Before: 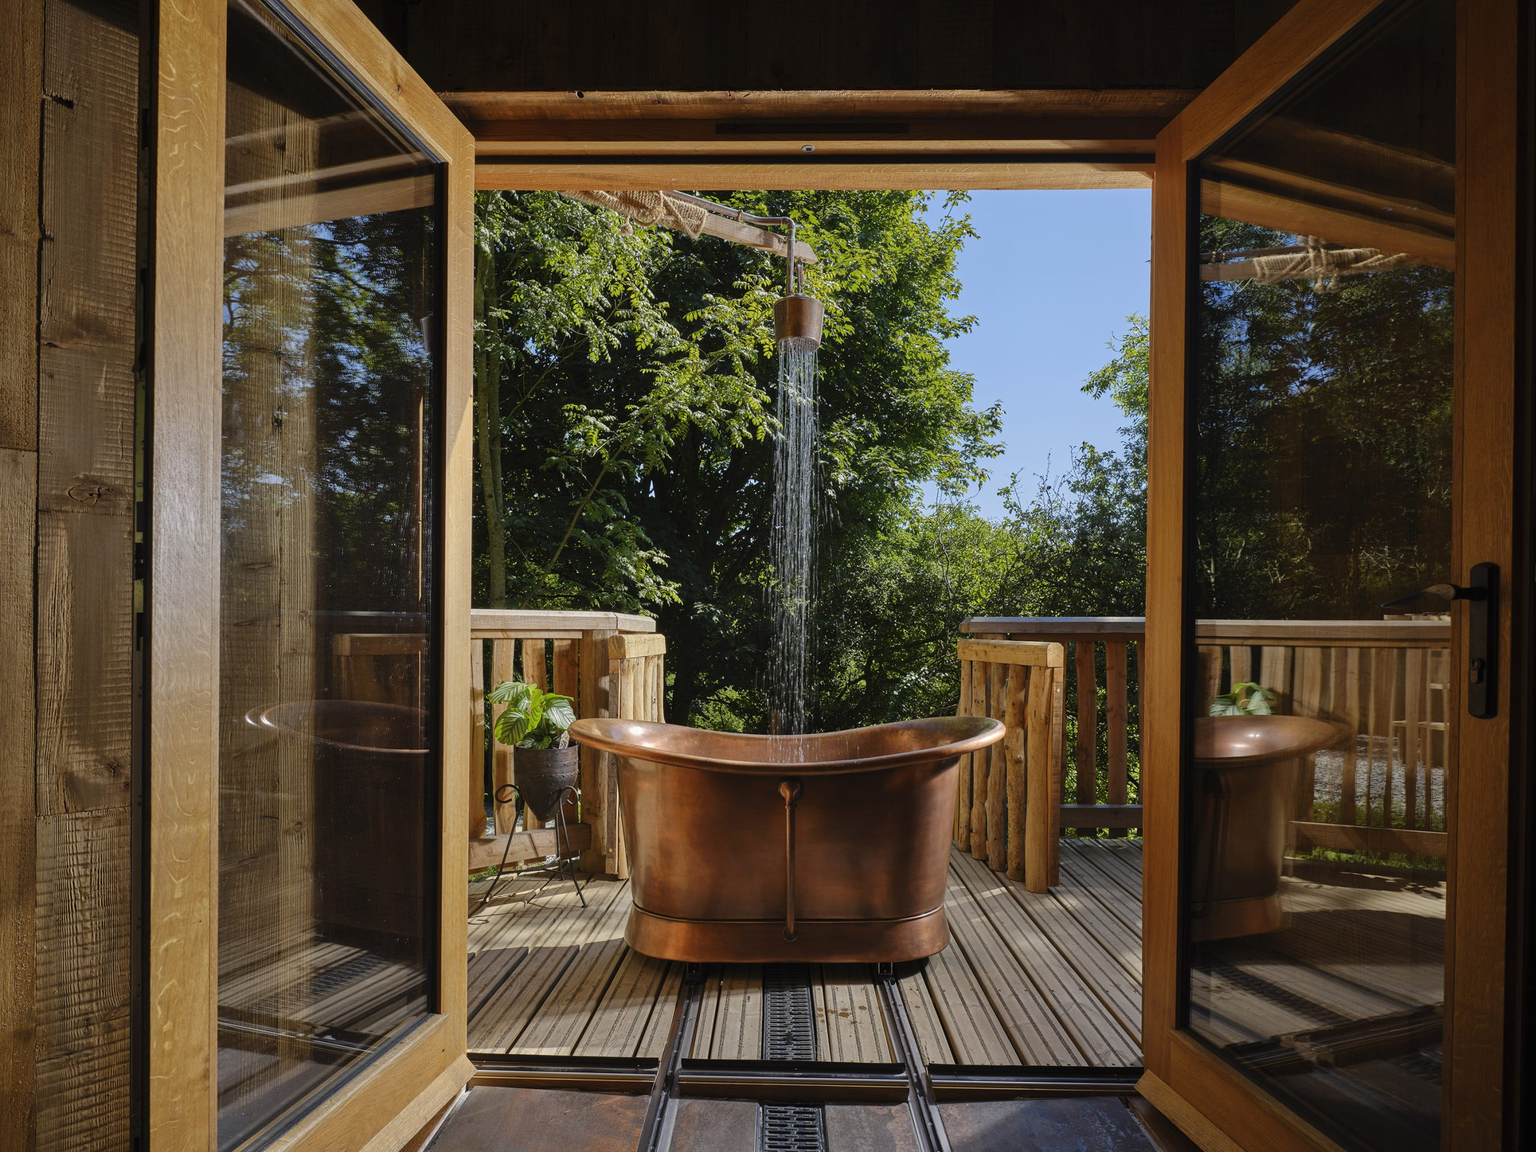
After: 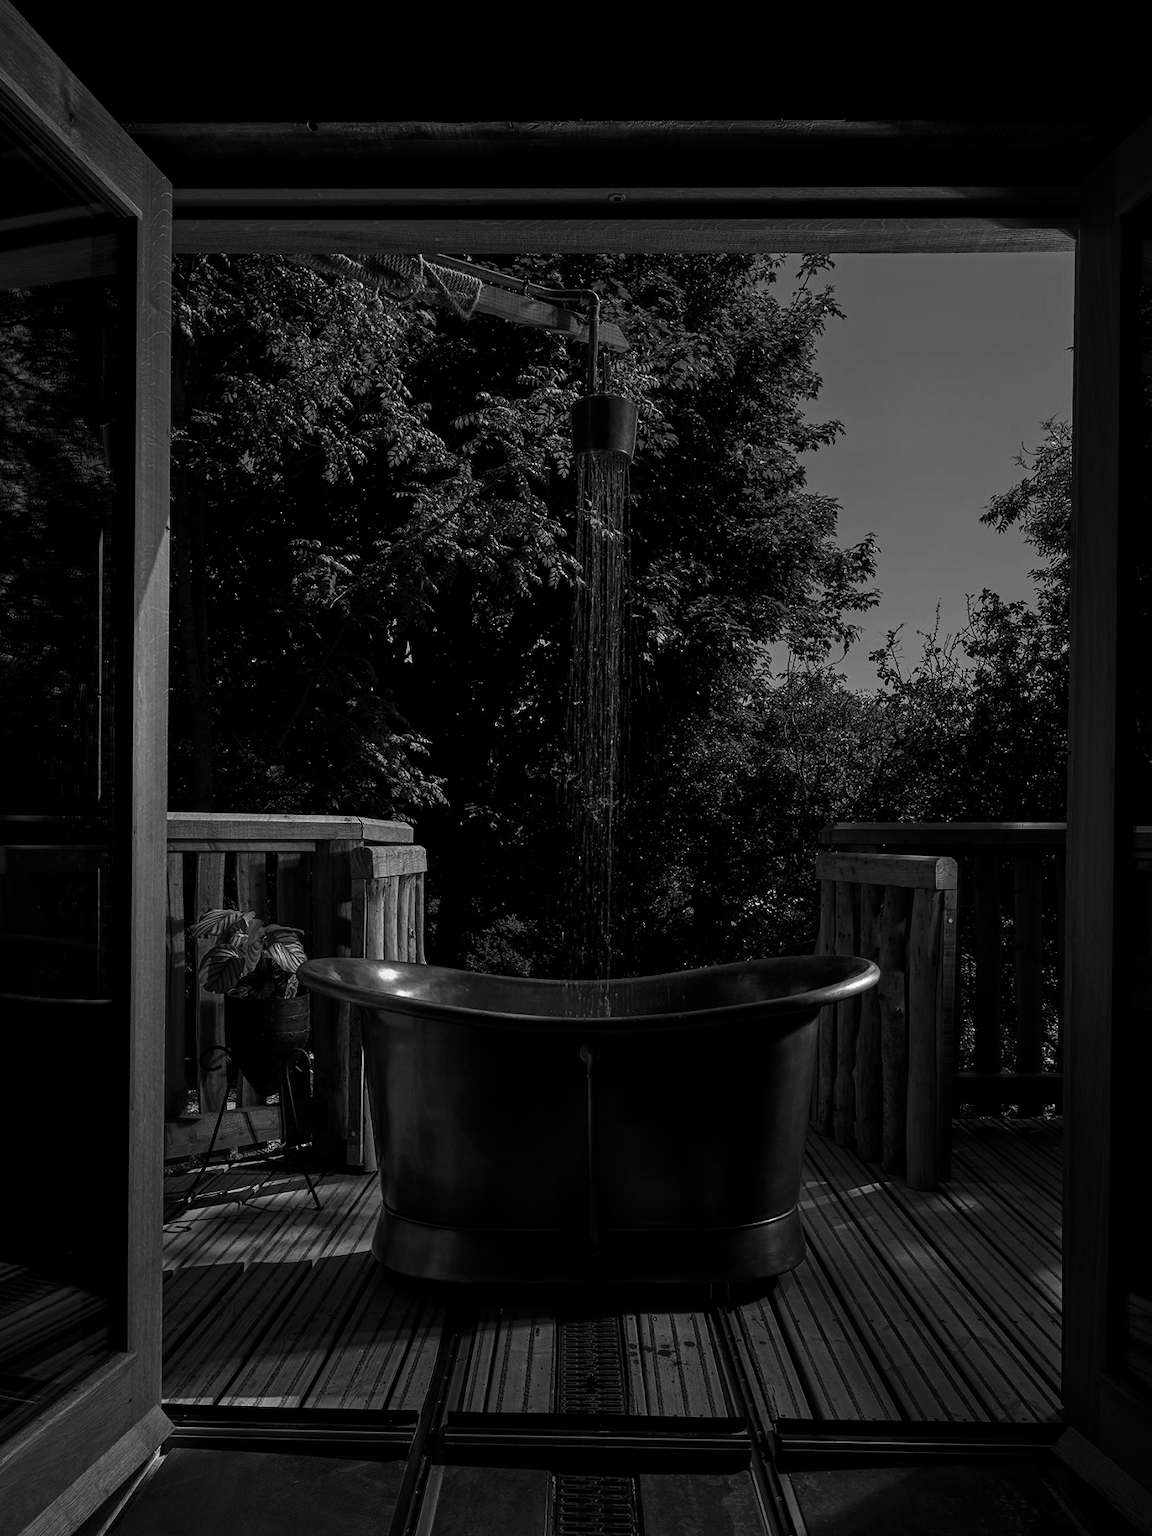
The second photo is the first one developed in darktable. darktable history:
contrast brightness saturation: contrast 0.02, brightness -1, saturation -1
crop and rotate: left 22.516%, right 21.234%
